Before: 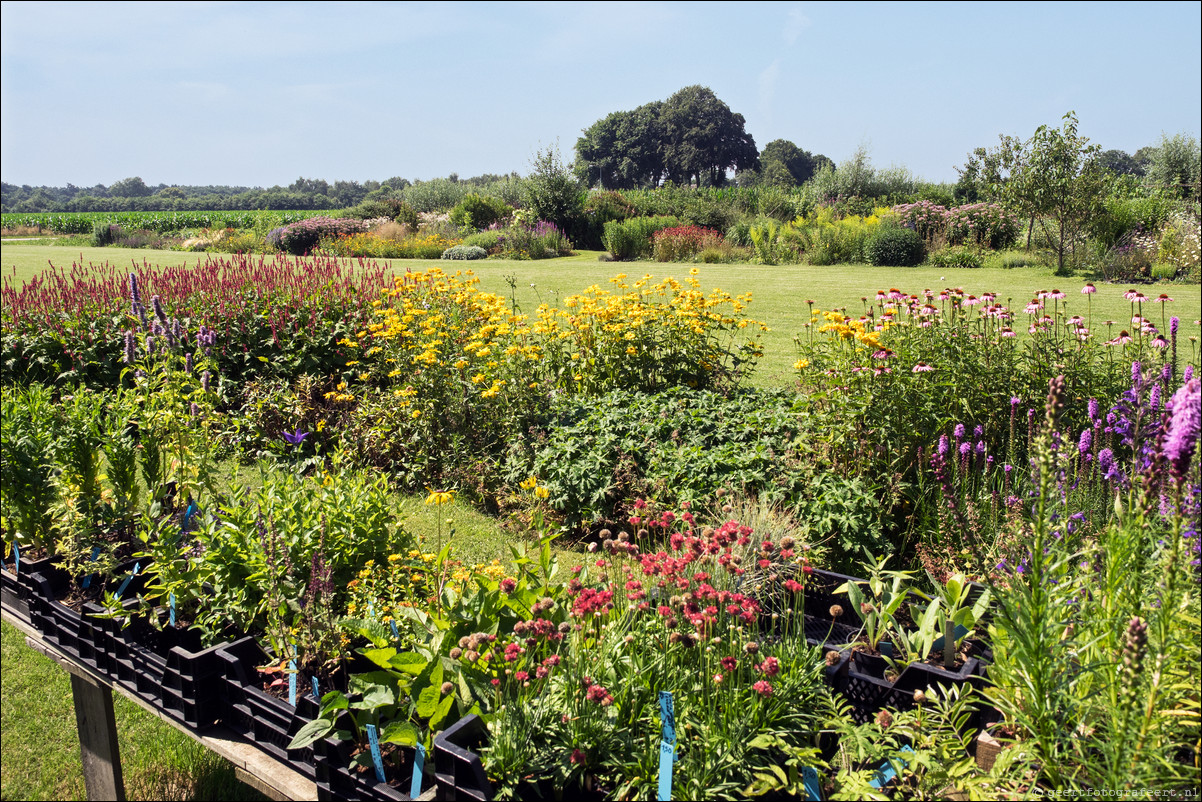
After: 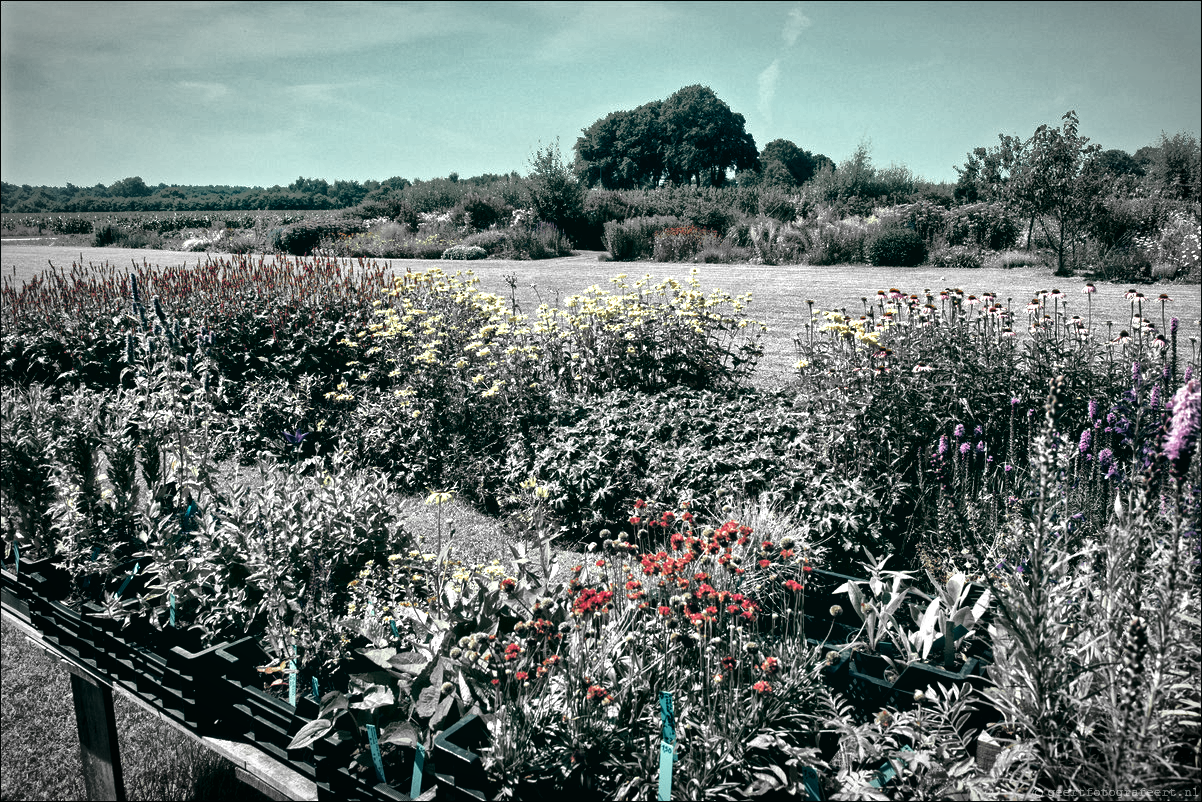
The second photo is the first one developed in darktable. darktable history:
tone curve: curves: ch0 [(0, 0) (0.004, 0.001) (0.133, 0.112) (0.325, 0.362) (0.832, 0.893) (1, 1)], color space Lab, linked channels, preserve colors none
vignetting: automatic ratio true
color correction: highlights a* -20.08, highlights b* 9.8, shadows a* -20.4, shadows b* -10.76
local contrast: mode bilateral grid, contrast 25, coarseness 47, detail 151%, midtone range 0.2
tone mapping: contrast compression 1.5, spatial extent 10 | blend: blend mode average, opacity 100%; mask: uniform (no mask)
color contrast: blue-yellow contrast 0.62
levels: levels [0.044, 0.475, 0.791]
color zones: curves: ch1 [(0, 0.679) (0.143, 0.647) (0.286, 0.261) (0.378, -0.011) (0.571, 0.396) (0.714, 0.399) (0.857, 0.406) (1, 0.679)]
